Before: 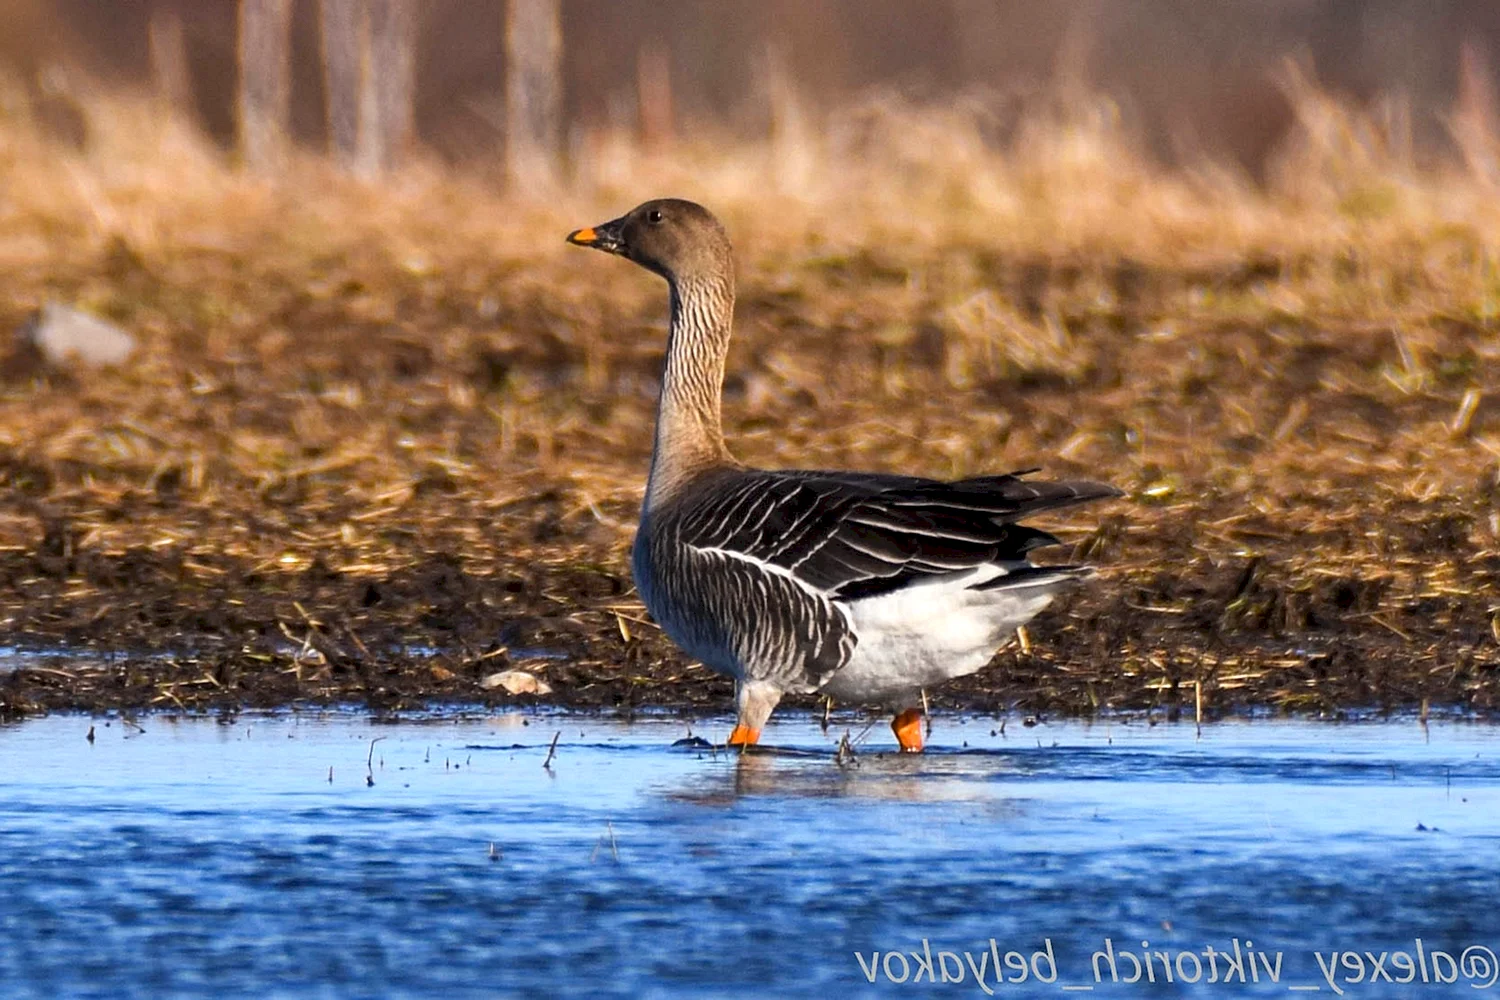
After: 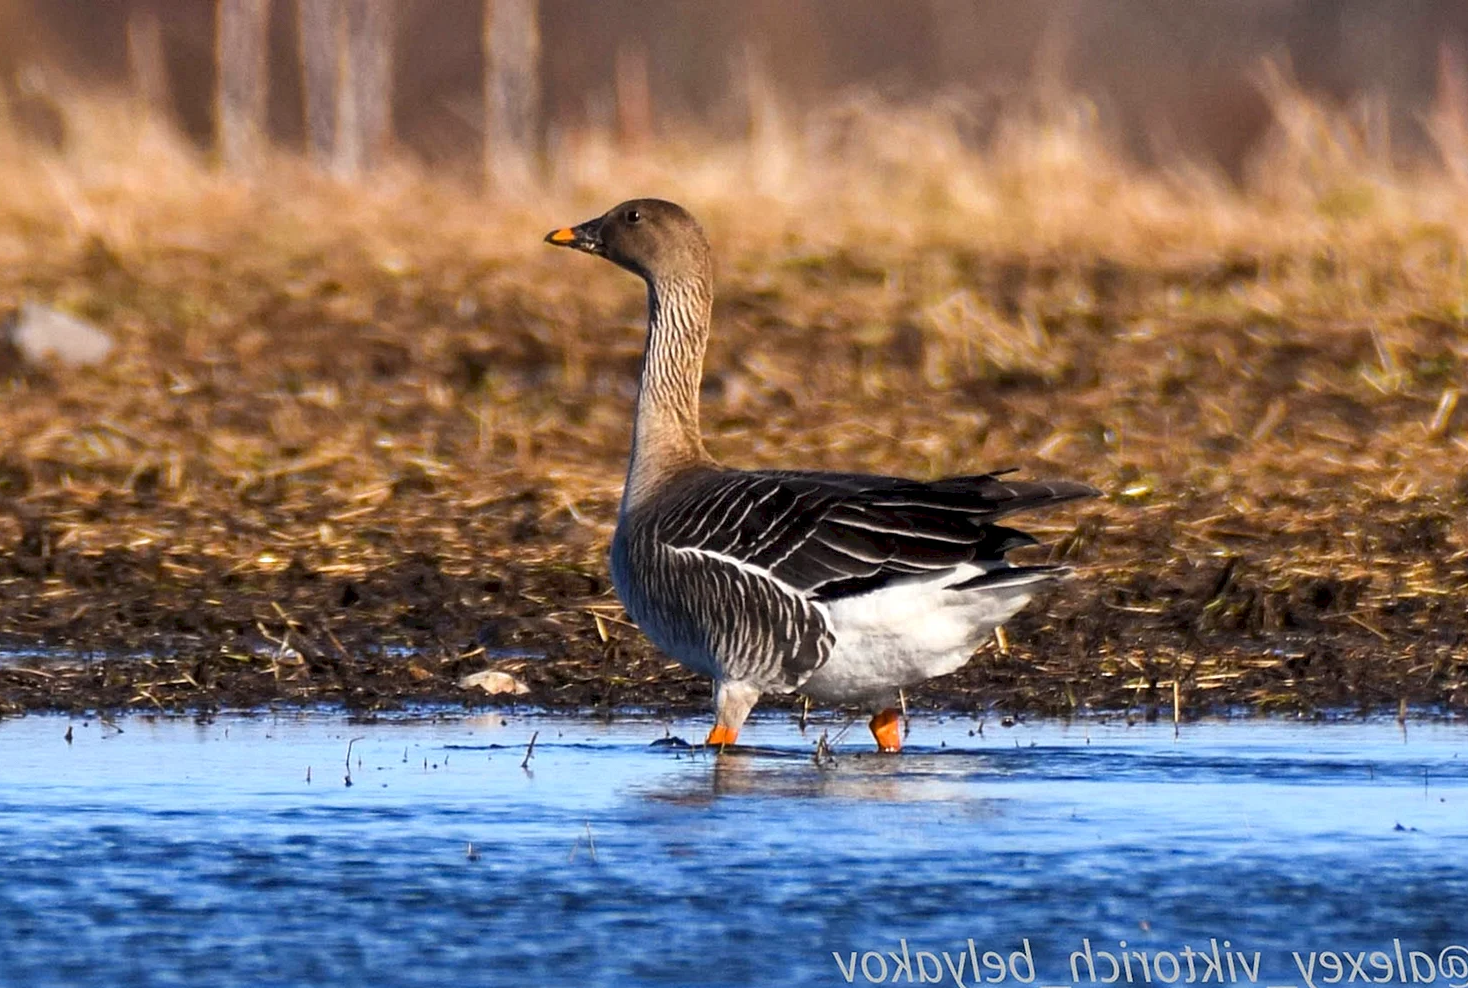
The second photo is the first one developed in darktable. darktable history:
crop and rotate: left 1.48%, right 0.599%, bottom 1.189%
